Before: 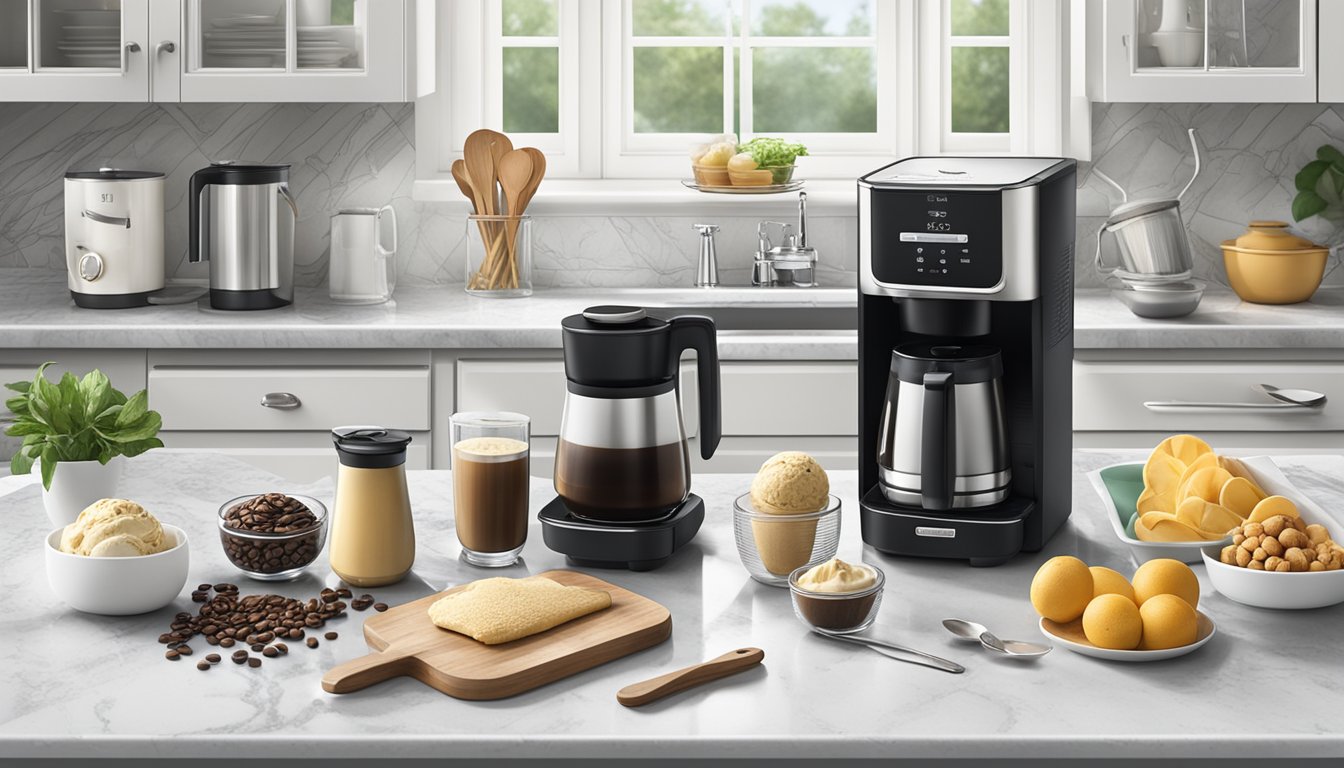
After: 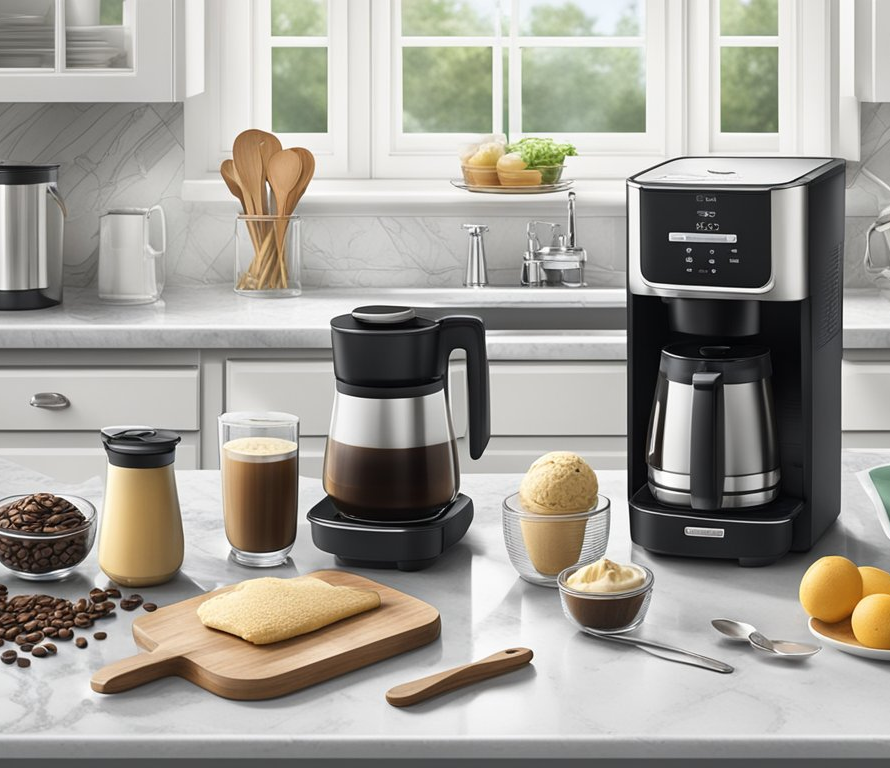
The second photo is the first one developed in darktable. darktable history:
crop: left 17.237%, right 16.505%
